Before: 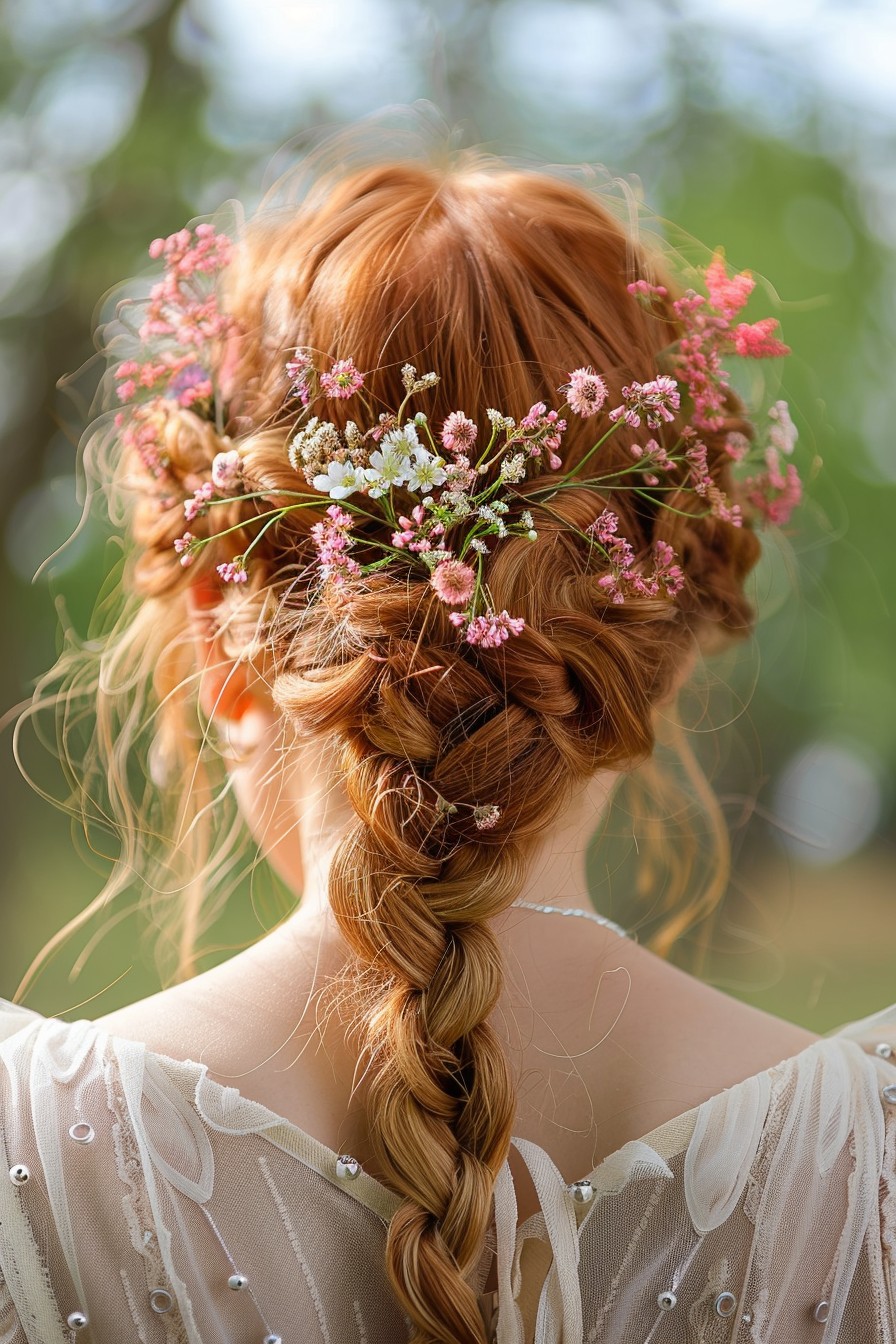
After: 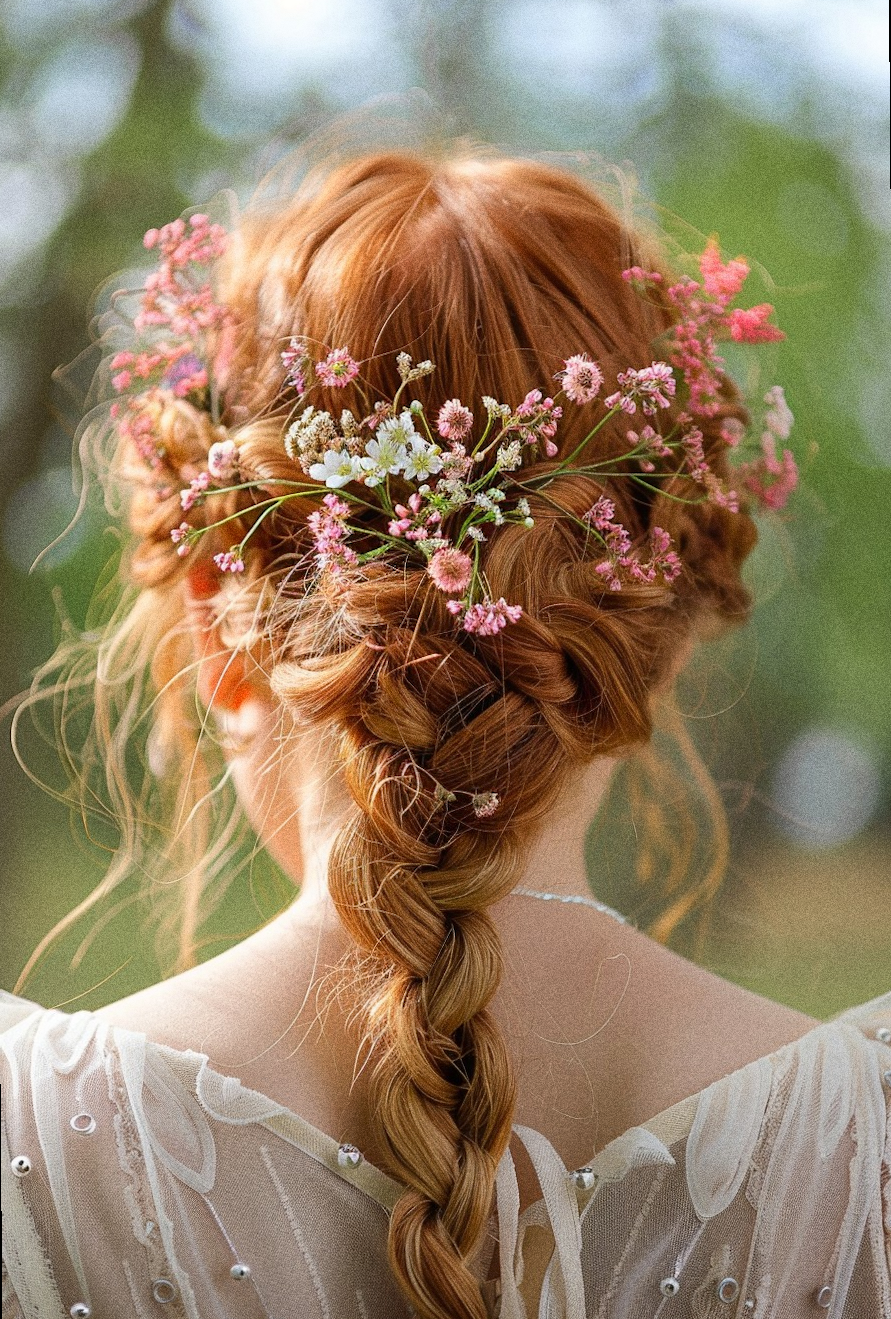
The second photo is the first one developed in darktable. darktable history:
rotate and perspective: rotation -0.45°, automatic cropping original format, crop left 0.008, crop right 0.992, crop top 0.012, crop bottom 0.988
grain: coarseness 0.09 ISO, strength 40%
